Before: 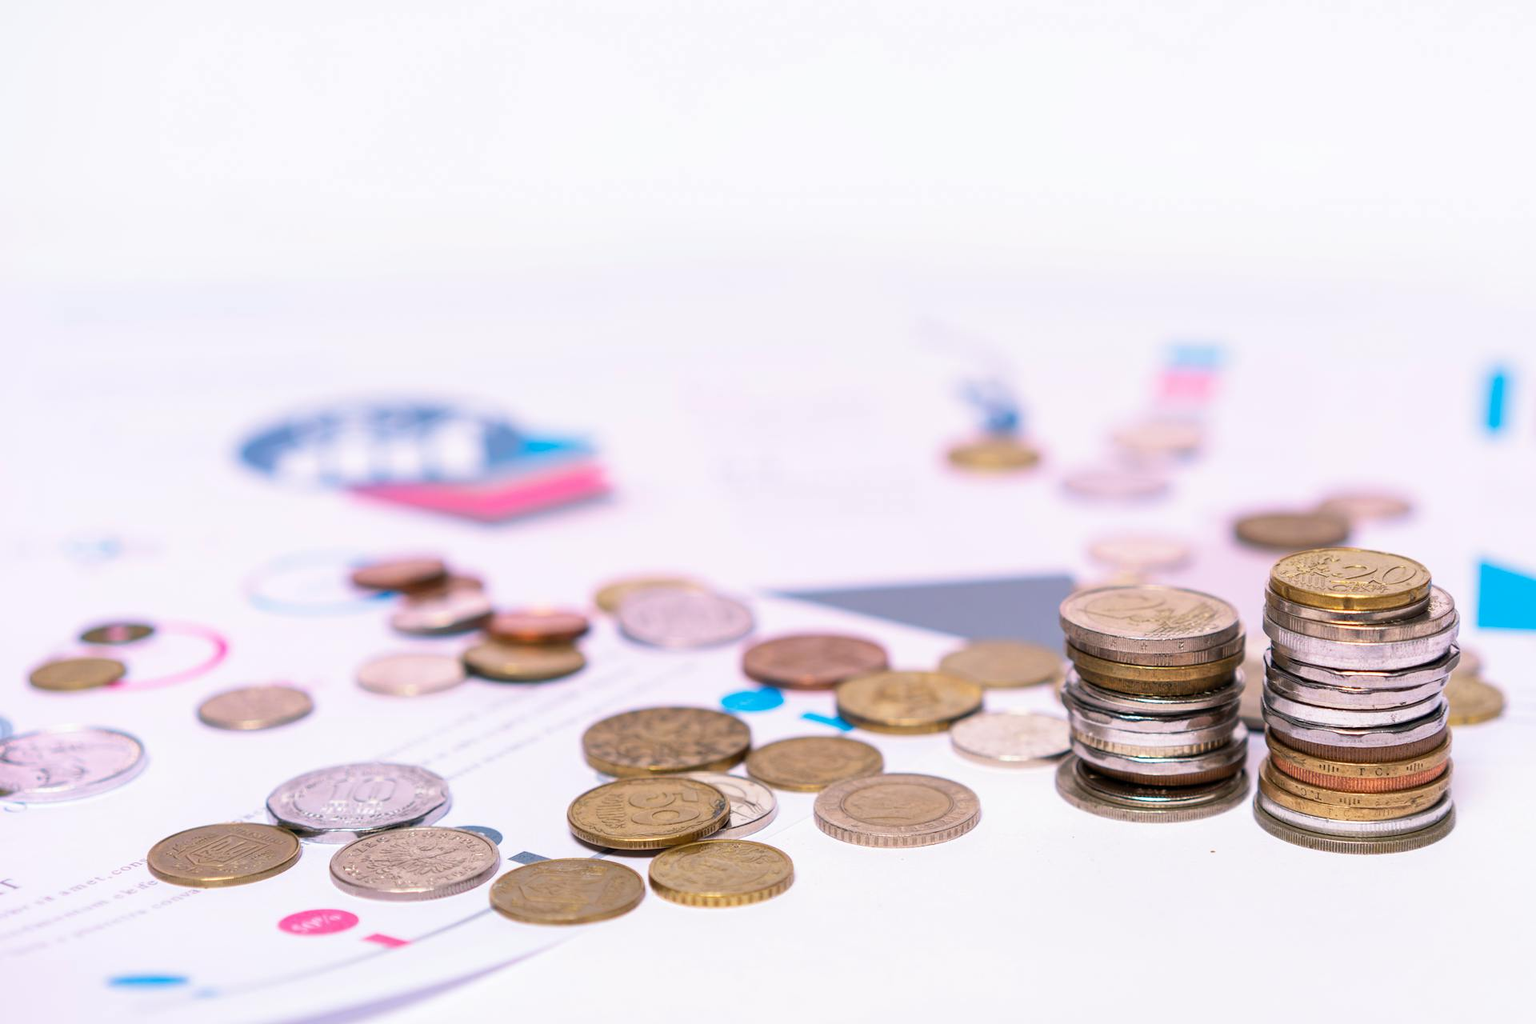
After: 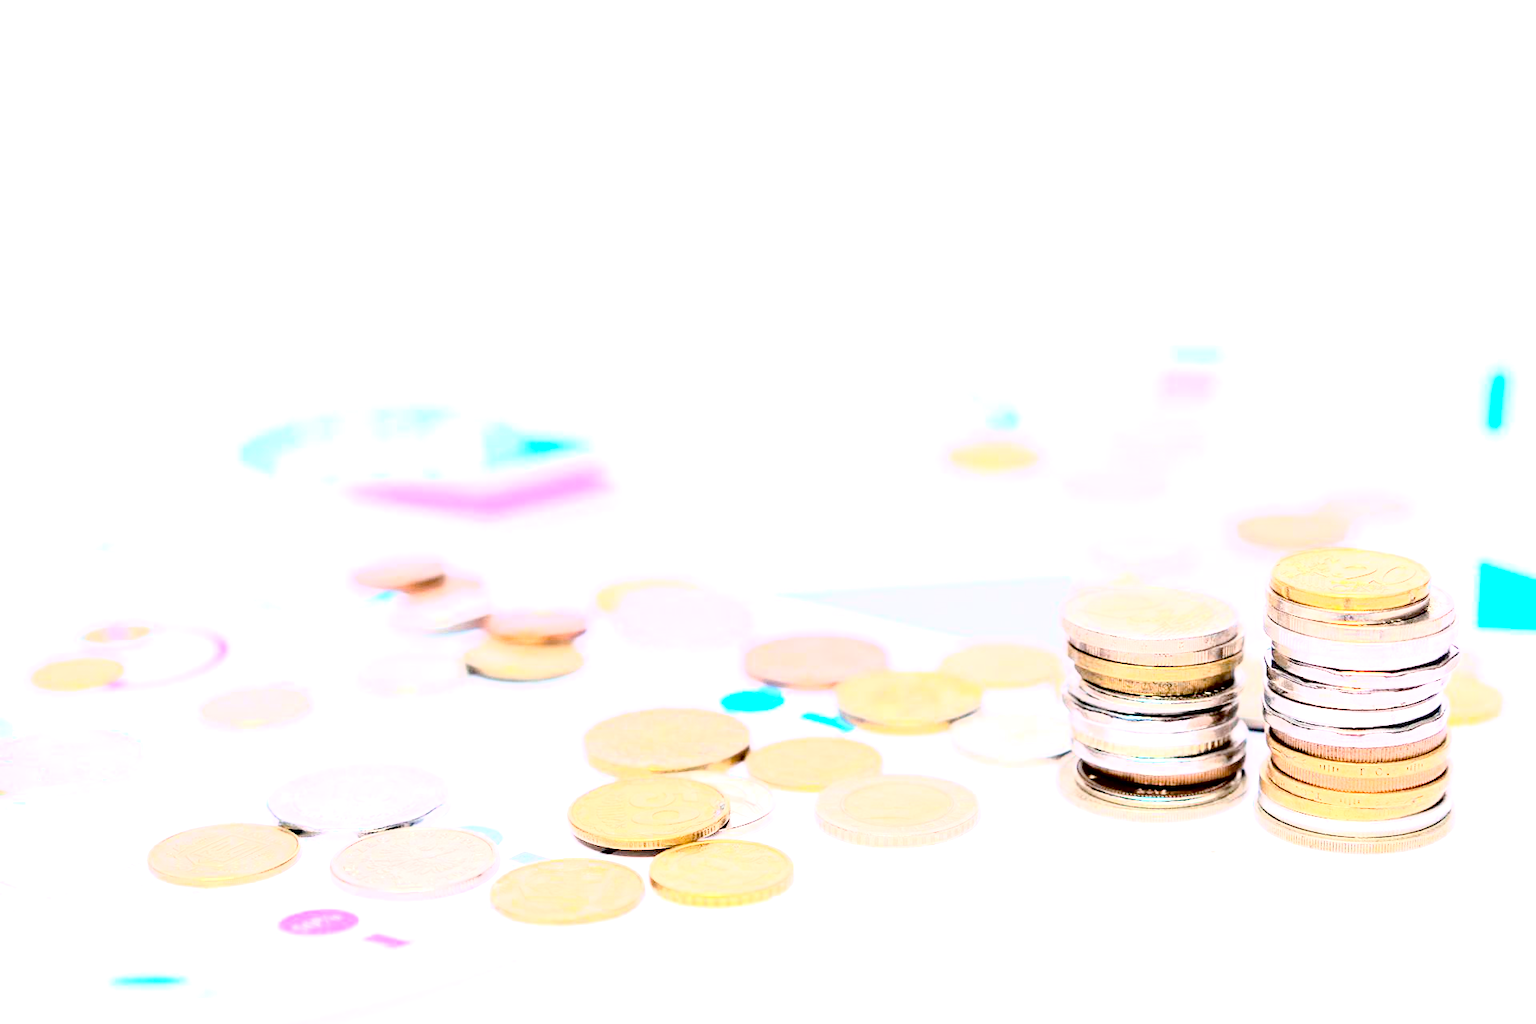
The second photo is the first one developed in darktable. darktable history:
tone curve: curves: ch0 [(0, 0) (0.003, 0.003) (0.011, 0.011) (0.025, 0.026) (0.044, 0.045) (0.069, 0.087) (0.1, 0.141) (0.136, 0.202) (0.177, 0.271) (0.224, 0.357) (0.277, 0.461) (0.335, 0.583) (0.399, 0.685) (0.468, 0.782) (0.543, 0.867) (0.623, 0.927) (0.709, 0.96) (0.801, 0.975) (0.898, 0.987) (1, 1)], color space Lab, independent channels, preserve colors none
exposure: black level correction 0.009, exposure 1.423 EV, compensate highlight preservation false
